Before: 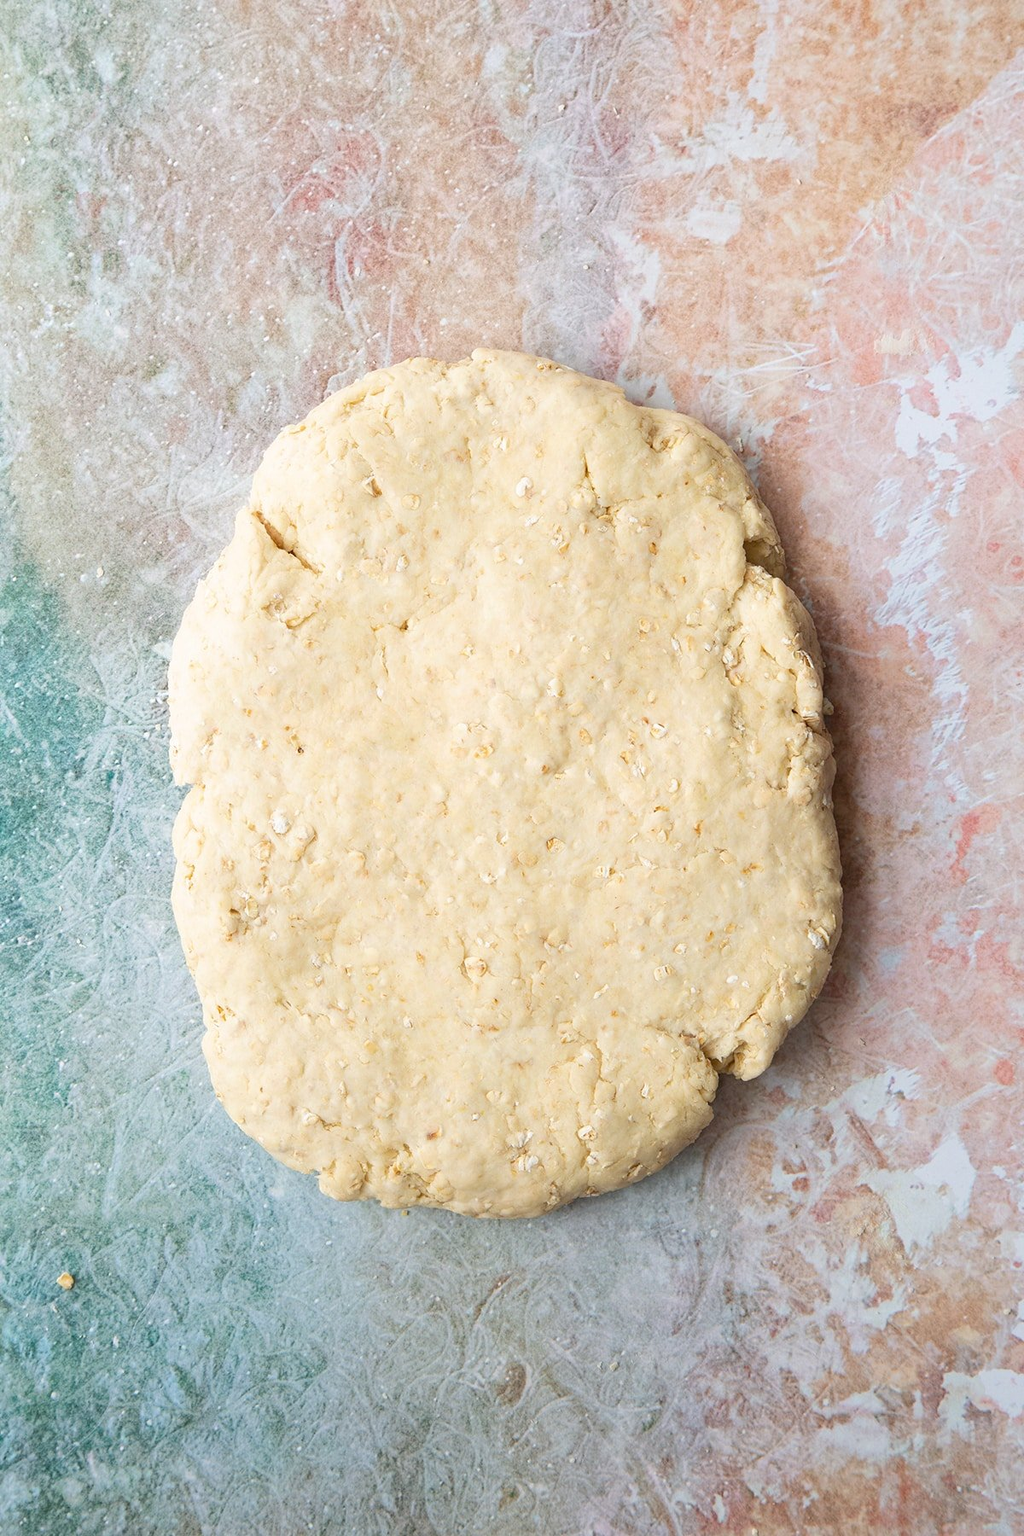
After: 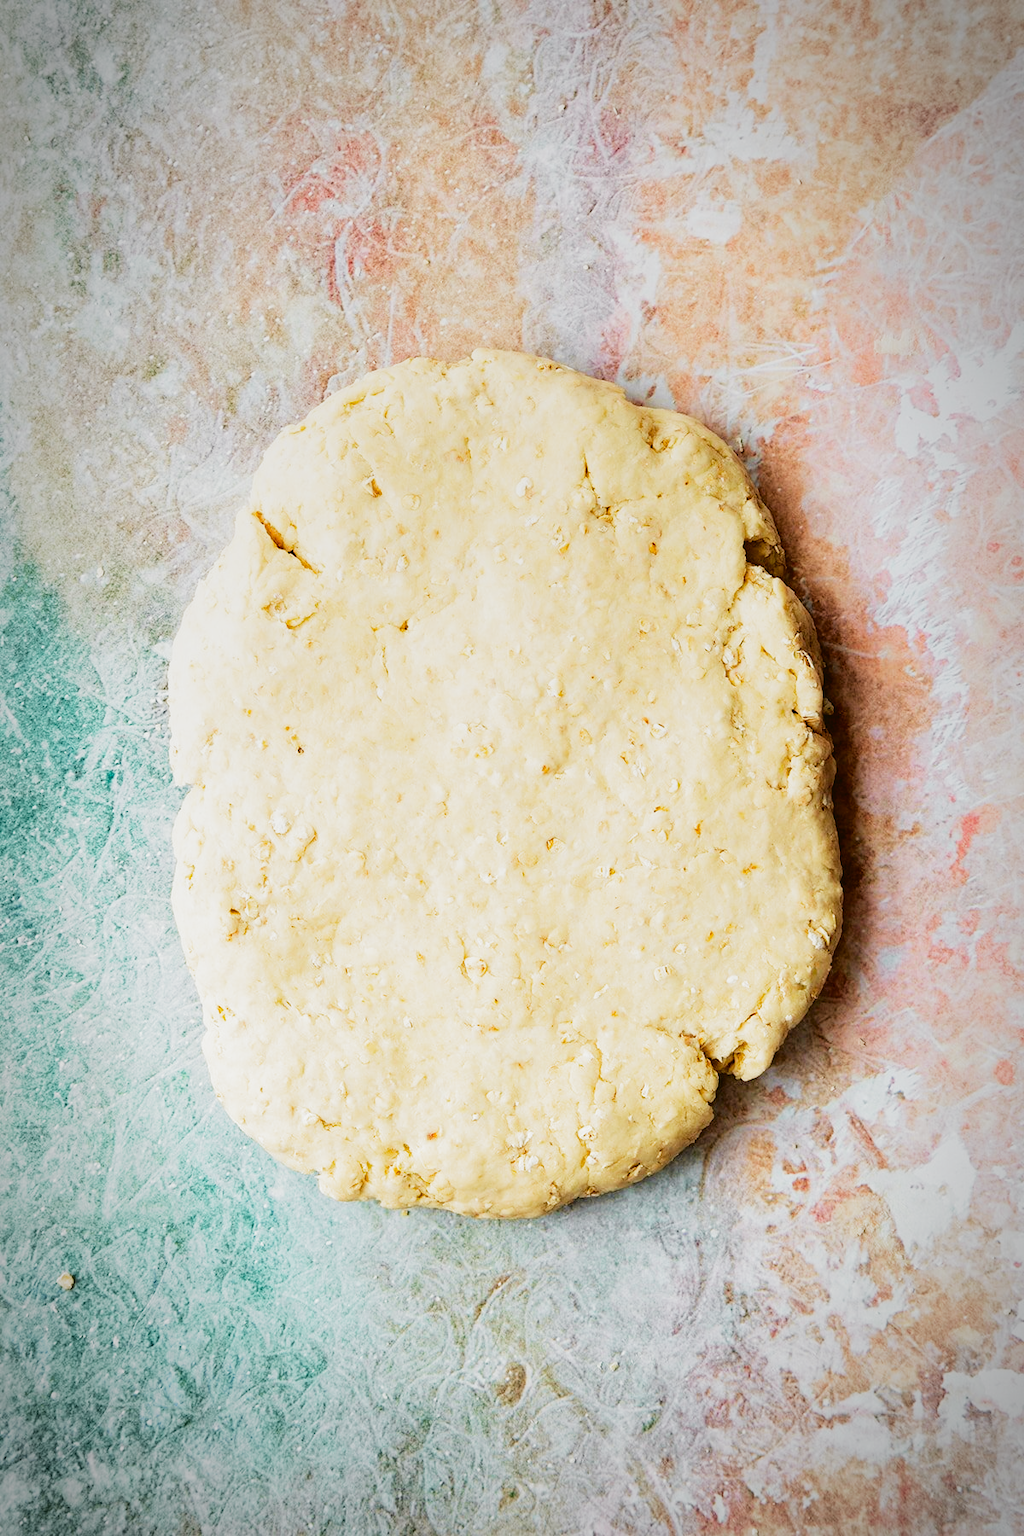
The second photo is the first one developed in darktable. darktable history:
white balance: emerald 1
tone curve: curves: ch0 [(0.003, 0.029) (0.037, 0.036) (0.149, 0.117) (0.297, 0.318) (0.422, 0.474) (0.531, 0.6) (0.743, 0.809) (0.877, 0.901) (1, 0.98)]; ch1 [(0, 0) (0.305, 0.325) (0.453, 0.437) (0.482, 0.479) (0.501, 0.5) (0.506, 0.503) (0.567, 0.572) (0.605, 0.608) (0.668, 0.69) (1, 1)]; ch2 [(0, 0) (0.313, 0.306) (0.4, 0.399) (0.45, 0.48) (0.499, 0.502) (0.512, 0.523) (0.57, 0.595) (0.653, 0.662) (1, 1)], color space Lab, independent channels, preserve colors none
vignetting: automatic ratio true
color balance rgb: perceptual saturation grading › global saturation 25%, global vibrance 20%
filmic rgb: black relative exposure -6.43 EV, white relative exposure 2.43 EV, threshold 3 EV, hardness 5.27, latitude 0.1%, contrast 1.425, highlights saturation mix 2%, preserve chrominance no, color science v5 (2021), contrast in shadows safe, contrast in highlights safe, enable highlight reconstruction true
graduated density: rotation -0.352°, offset 57.64
